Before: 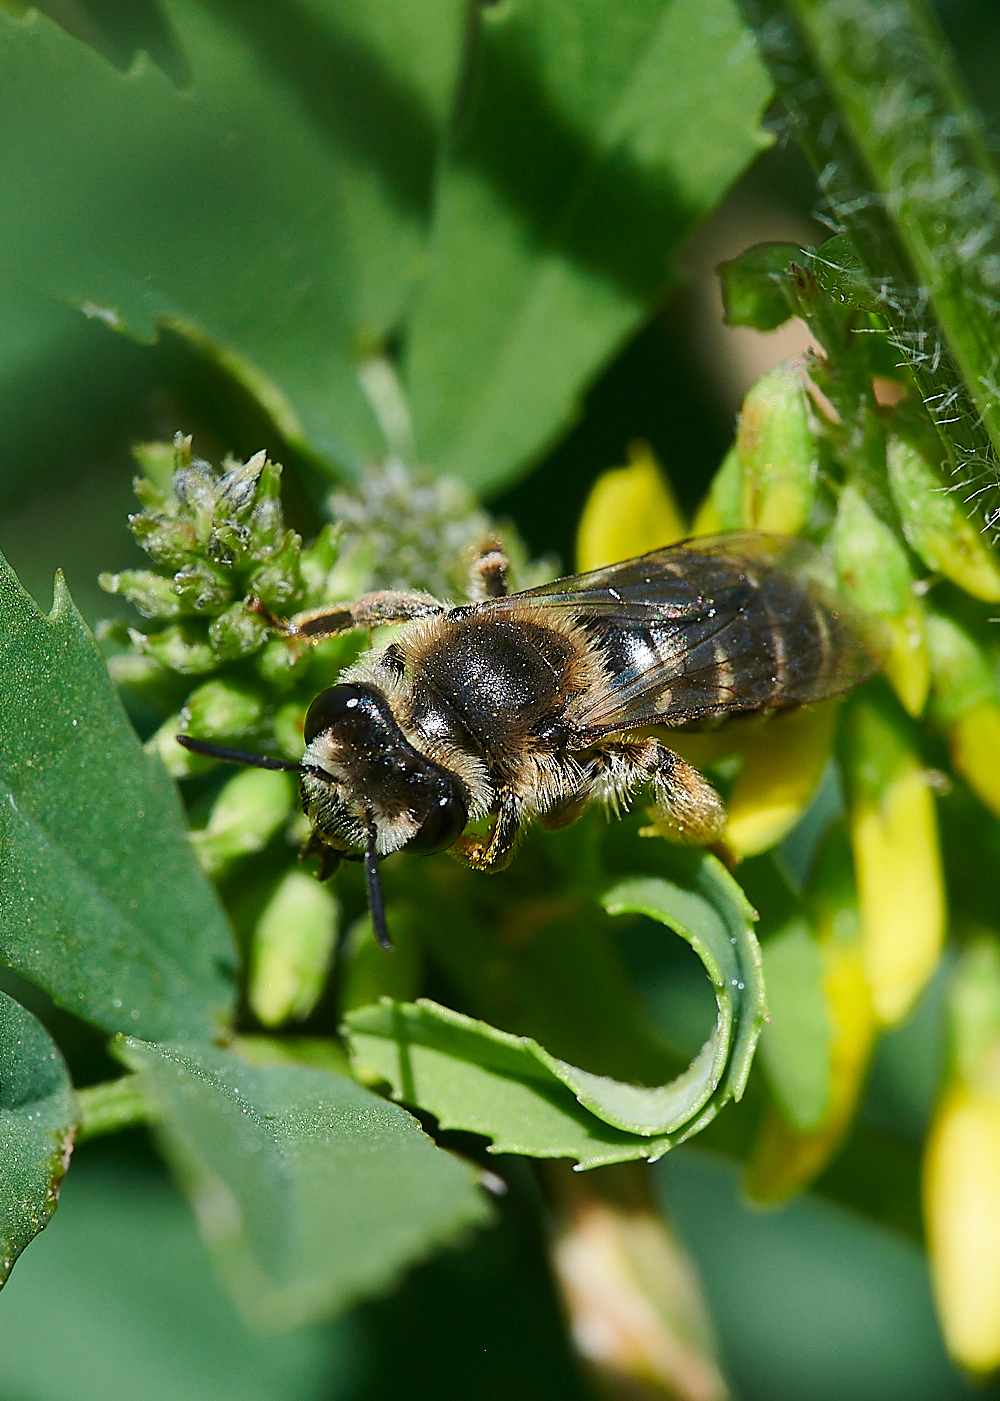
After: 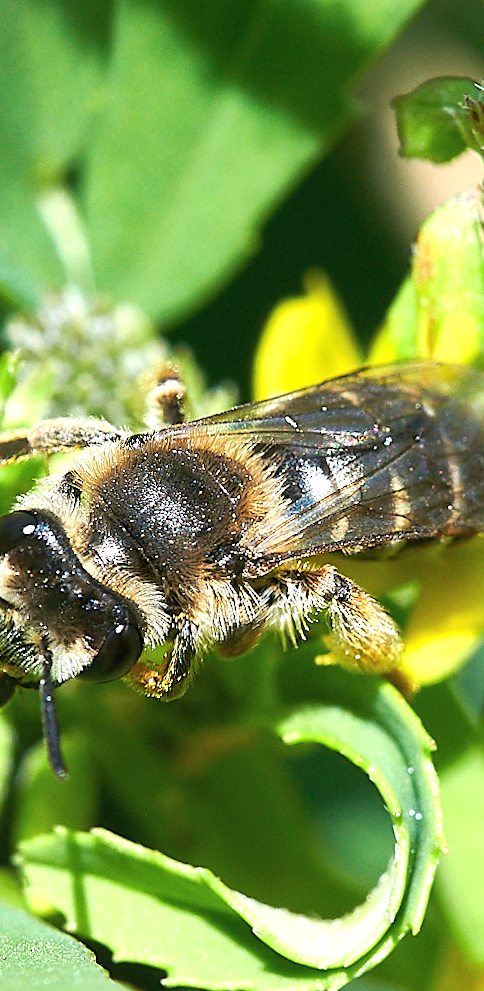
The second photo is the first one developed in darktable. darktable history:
crop: left 32.075%, top 10.976%, right 18.355%, bottom 17.596%
rotate and perspective: rotation 0.226°, lens shift (vertical) -0.042, crop left 0.023, crop right 0.982, crop top 0.006, crop bottom 0.994
local contrast: highlights 100%, shadows 100%, detail 120%, midtone range 0.2
contrast brightness saturation: contrast 0.05, brightness 0.06, saturation 0.01
exposure: black level correction 0, exposure 0.95 EV, compensate exposure bias true, compensate highlight preservation false
